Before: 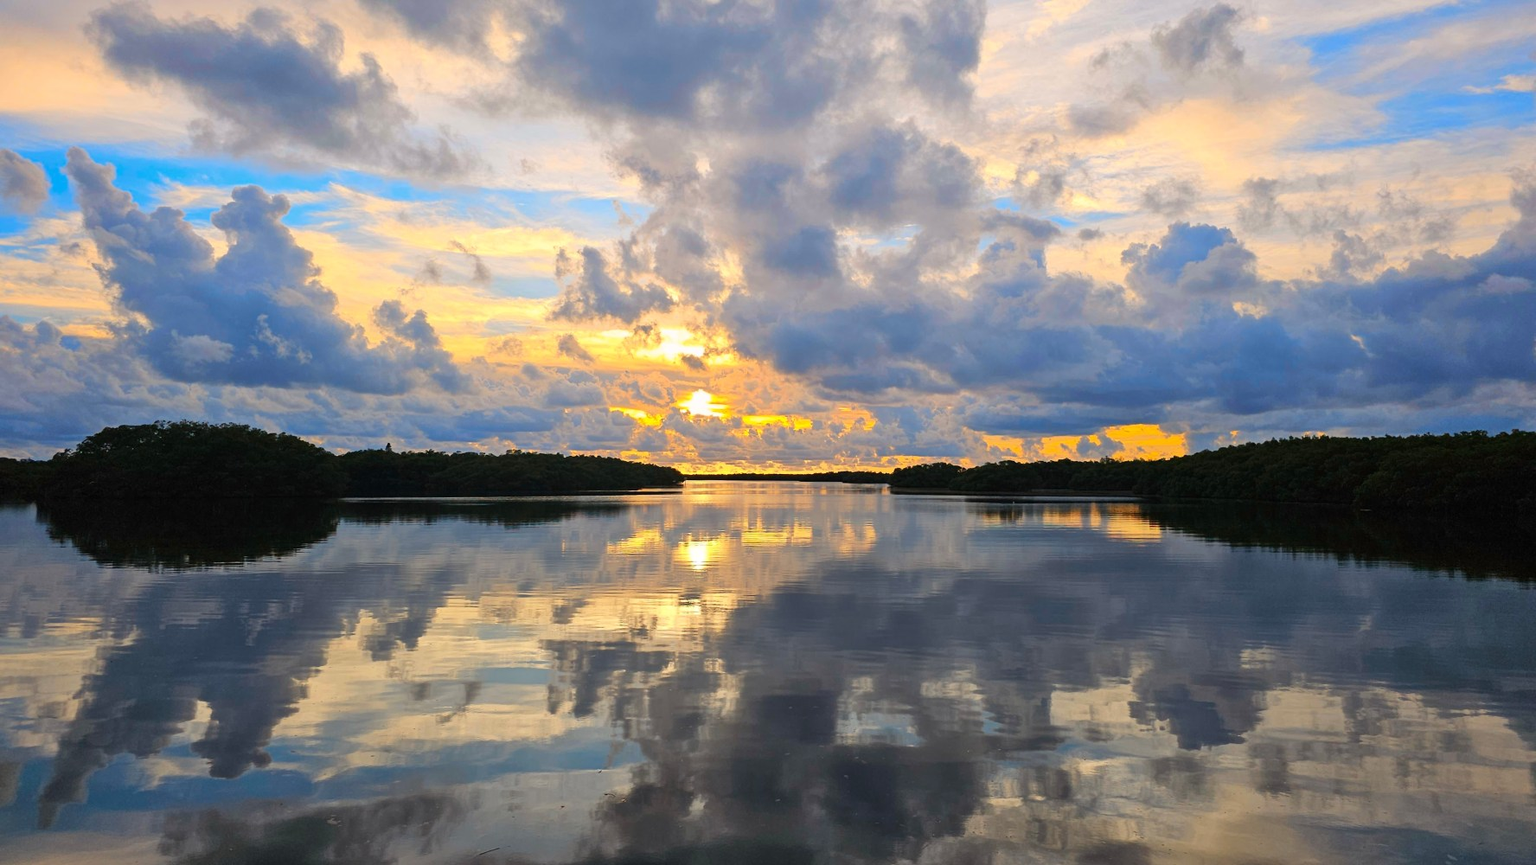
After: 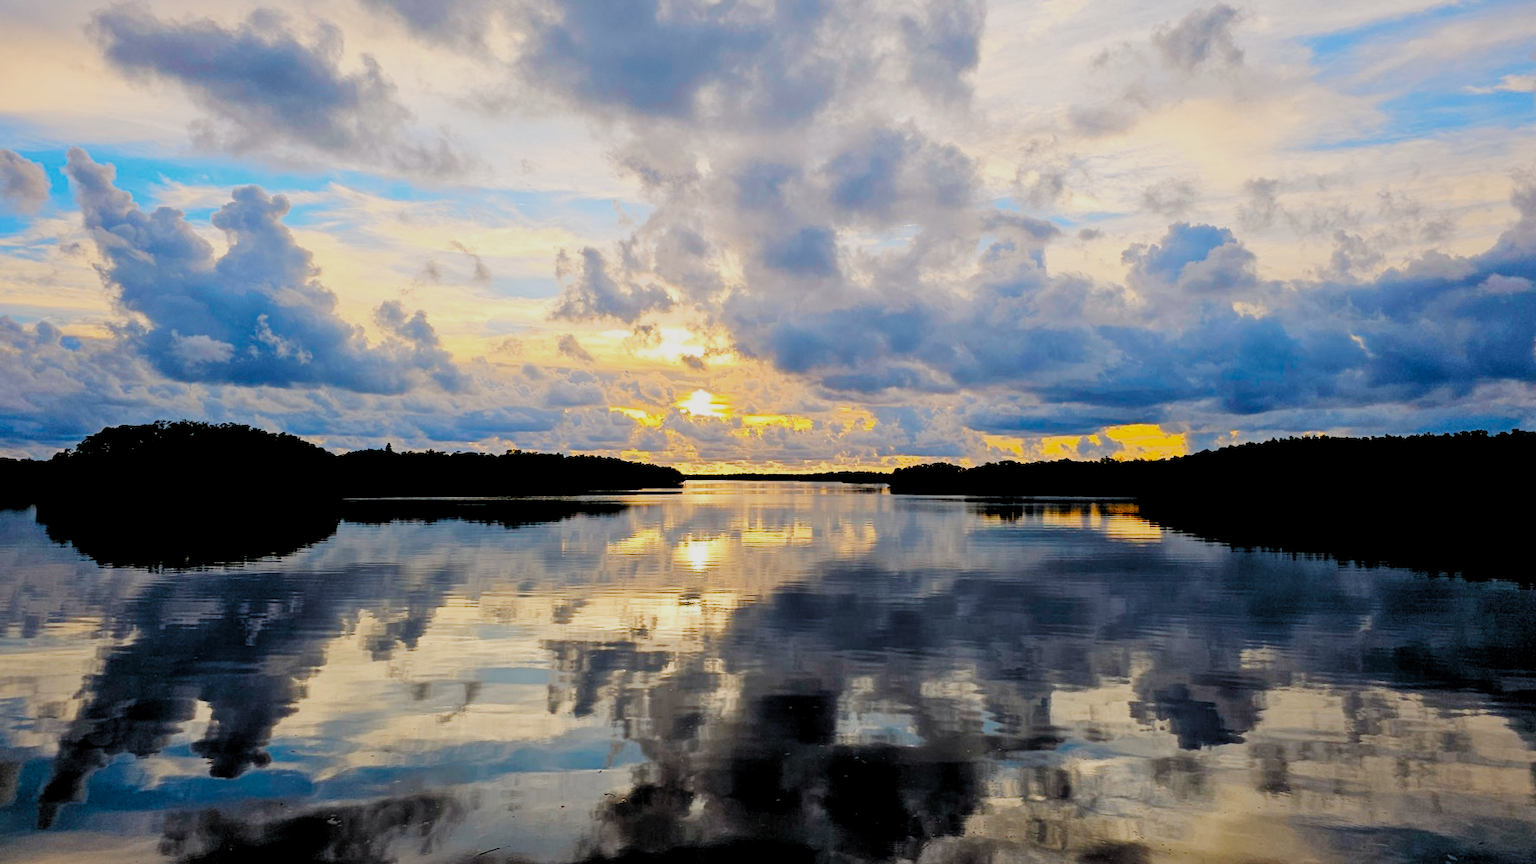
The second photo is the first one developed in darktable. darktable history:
filmic rgb: black relative exposure -2.85 EV, white relative exposure 4.56 EV, hardness 1.77, contrast 1.25, preserve chrominance no, color science v5 (2021)
levels: levels [0.016, 0.484, 0.953]
